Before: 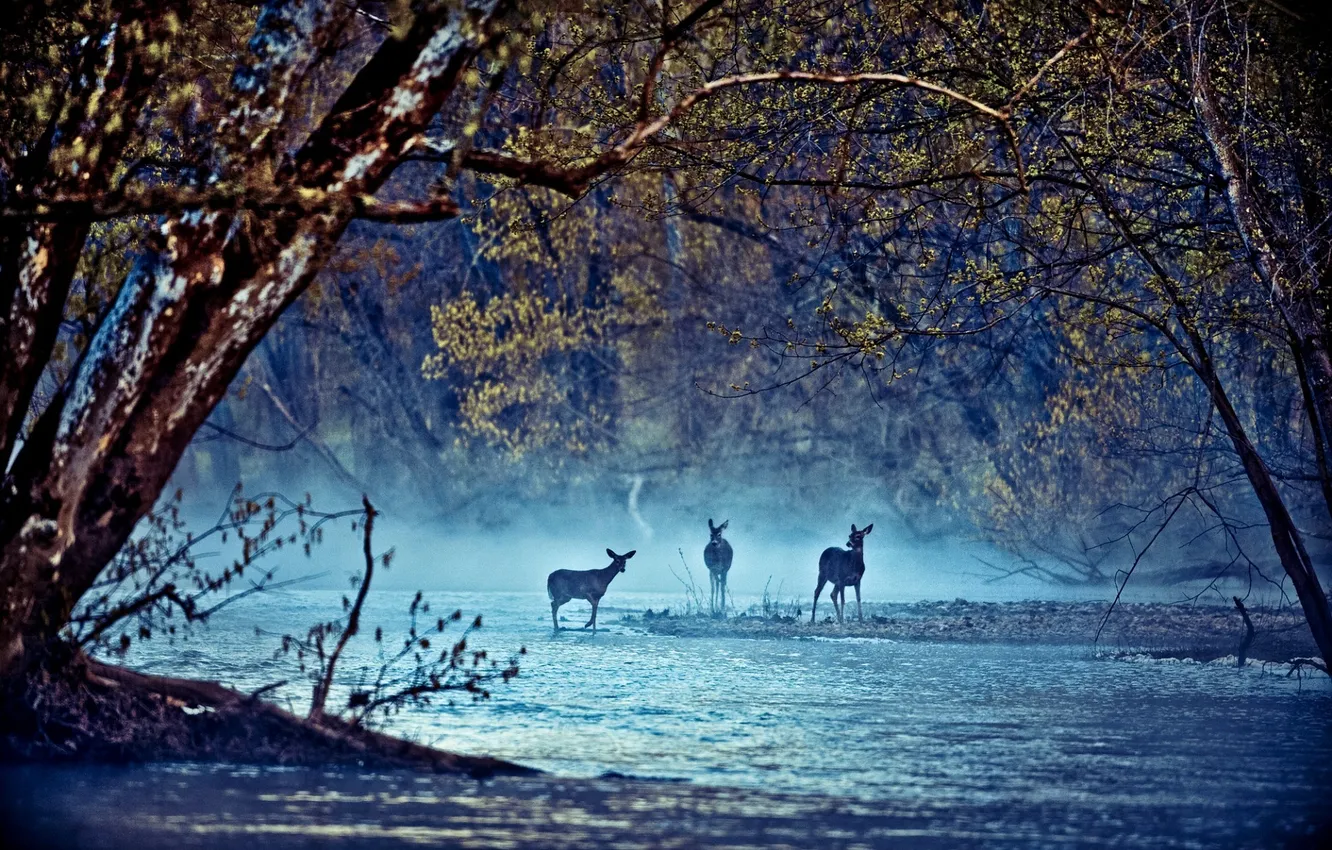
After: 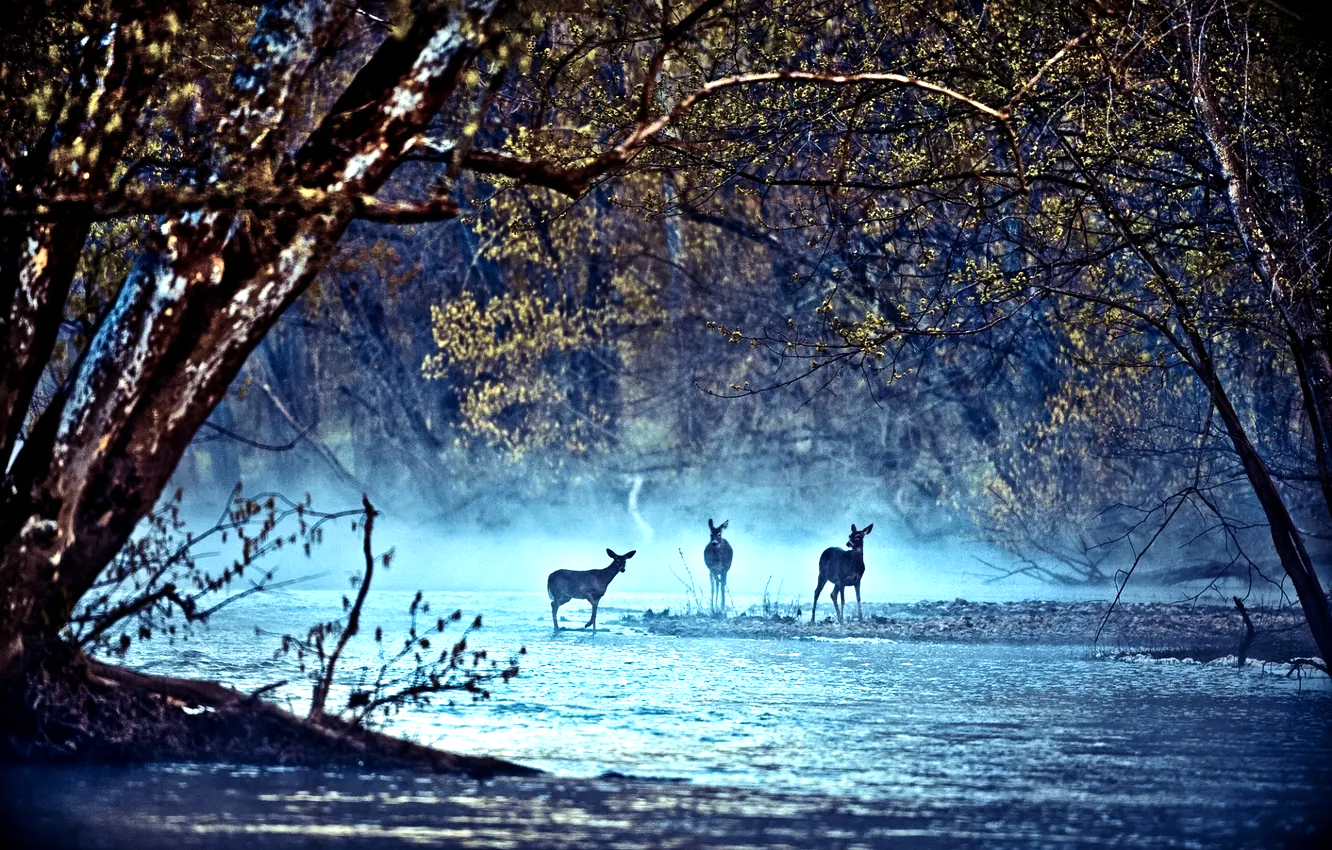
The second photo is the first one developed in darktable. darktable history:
tone equalizer: -8 EV -0.753 EV, -7 EV -0.689 EV, -6 EV -0.588 EV, -5 EV -0.418 EV, -3 EV 0.367 EV, -2 EV 0.6 EV, -1 EV 0.696 EV, +0 EV 0.747 EV, edges refinement/feathering 500, mask exposure compensation -1.57 EV, preserve details no
exposure: exposure 0.151 EV, compensate exposure bias true, compensate highlight preservation false
